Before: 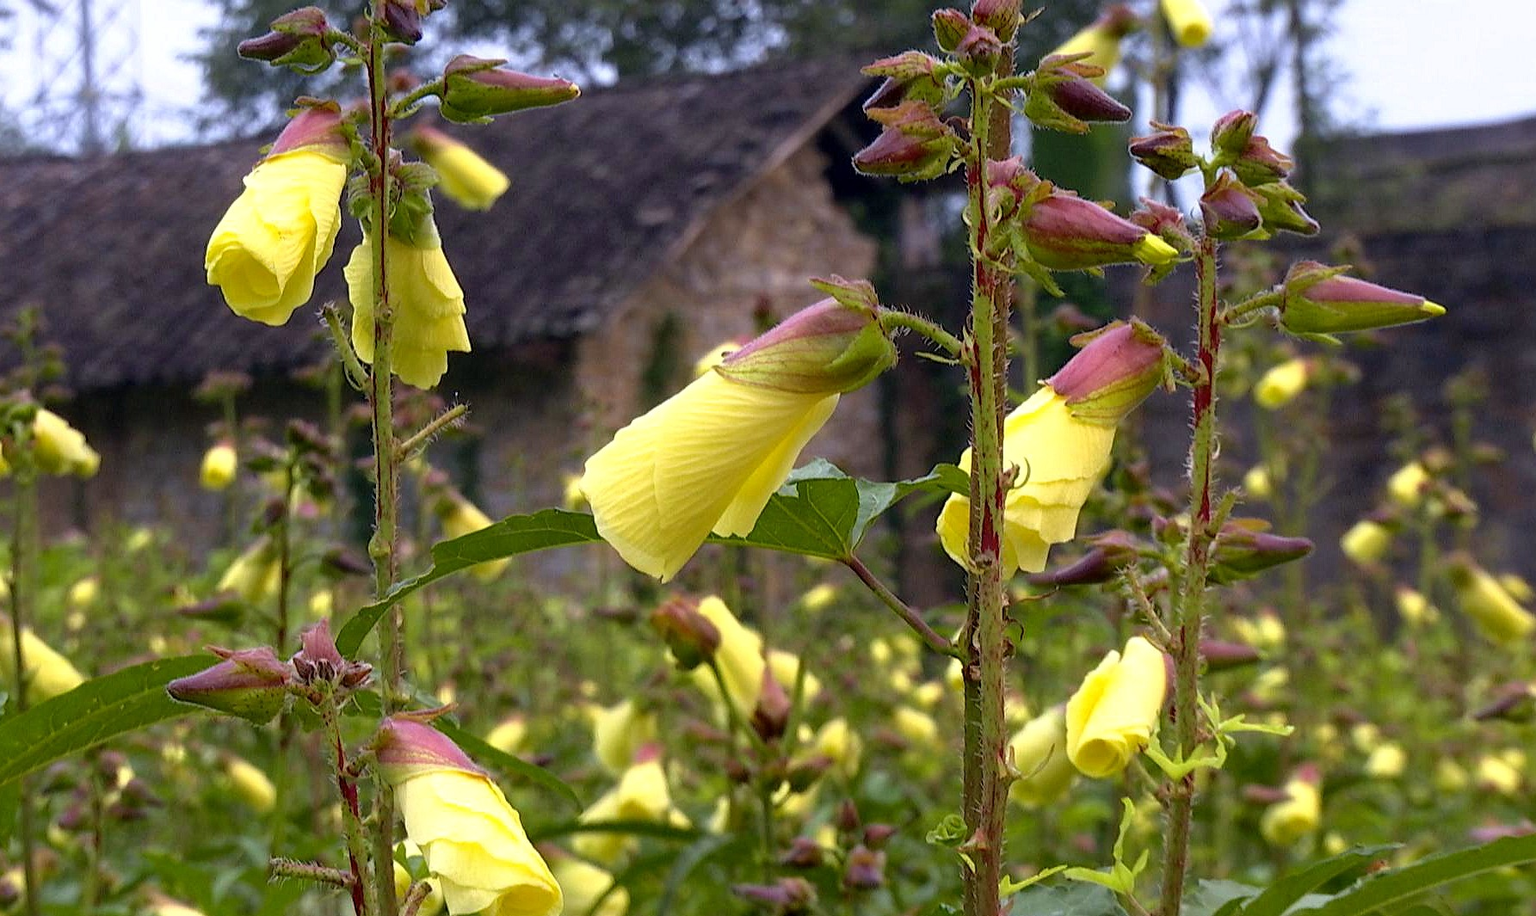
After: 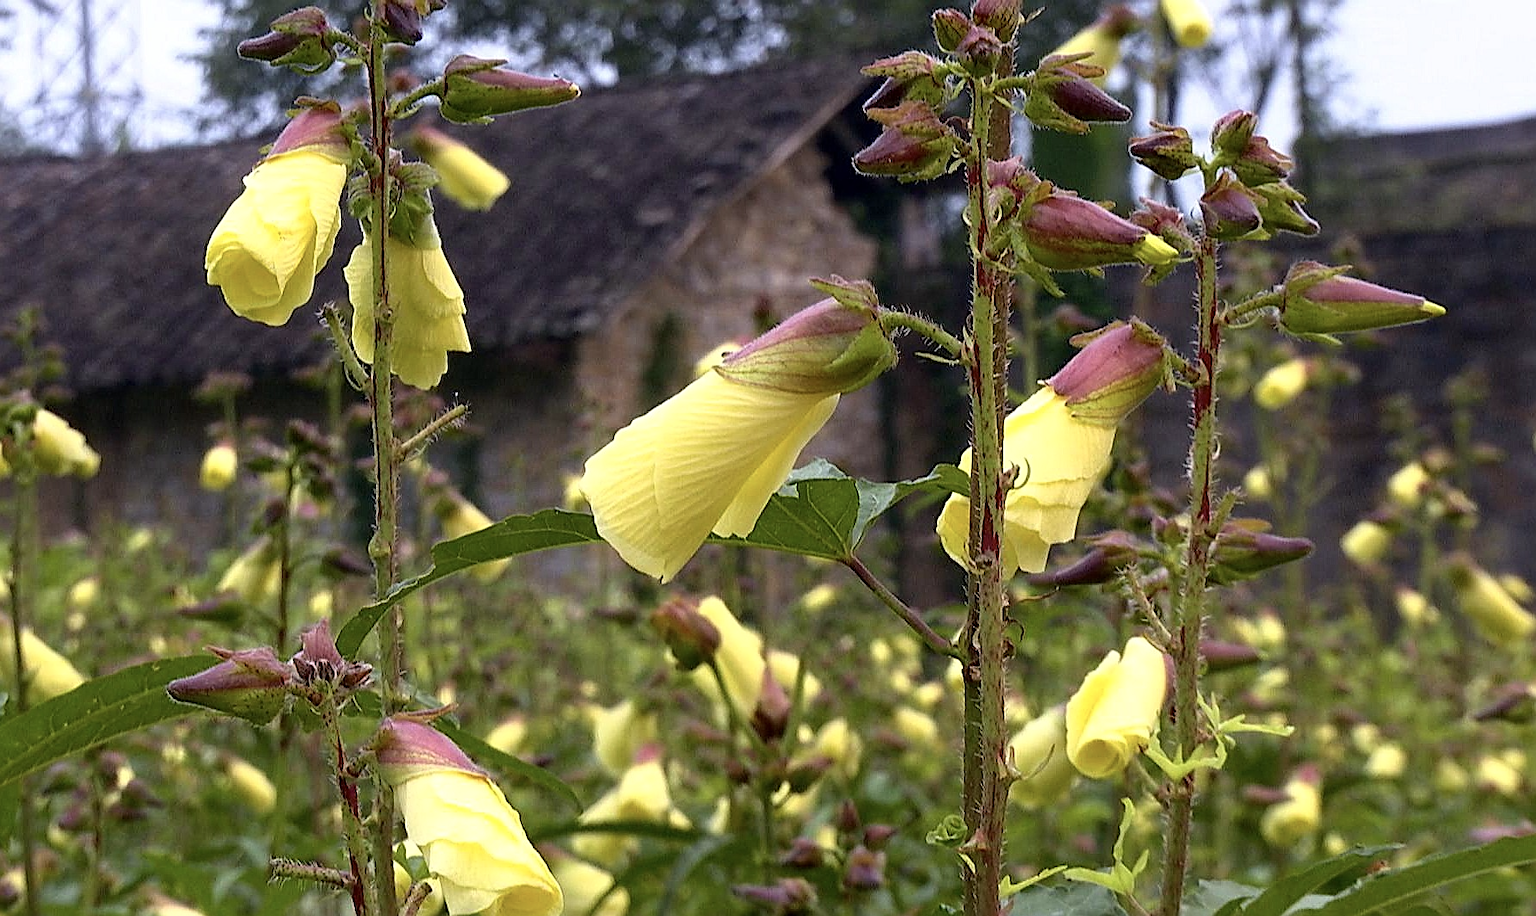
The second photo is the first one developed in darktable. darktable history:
sharpen: on, module defaults
contrast brightness saturation: contrast 0.11, saturation -0.17
